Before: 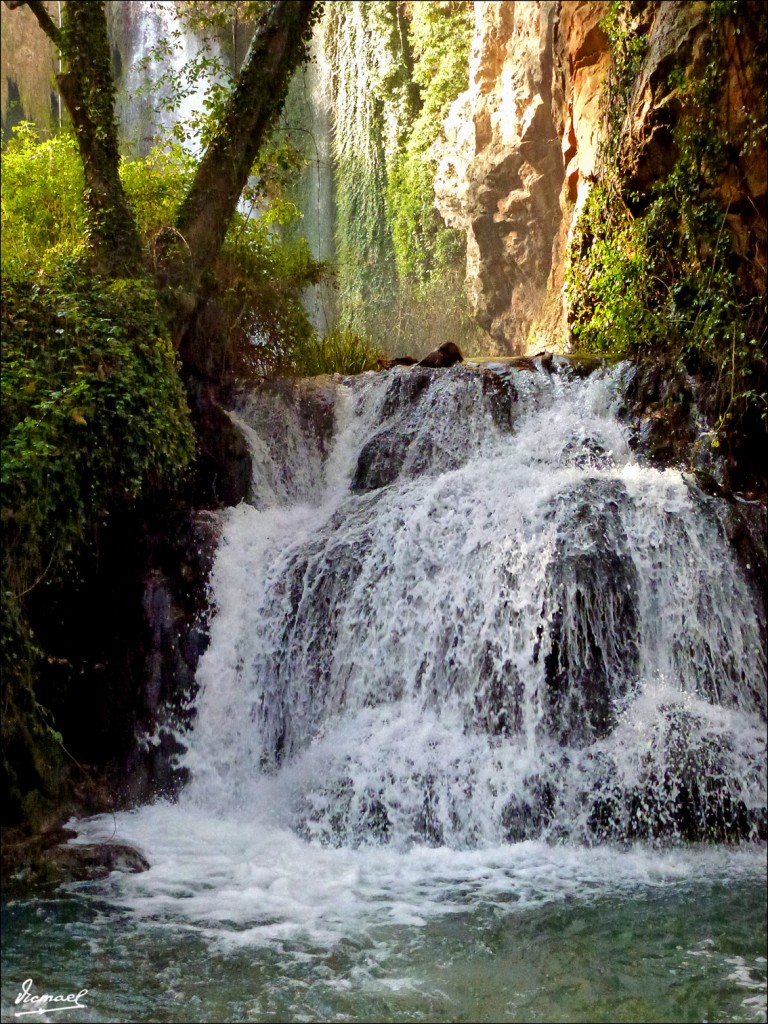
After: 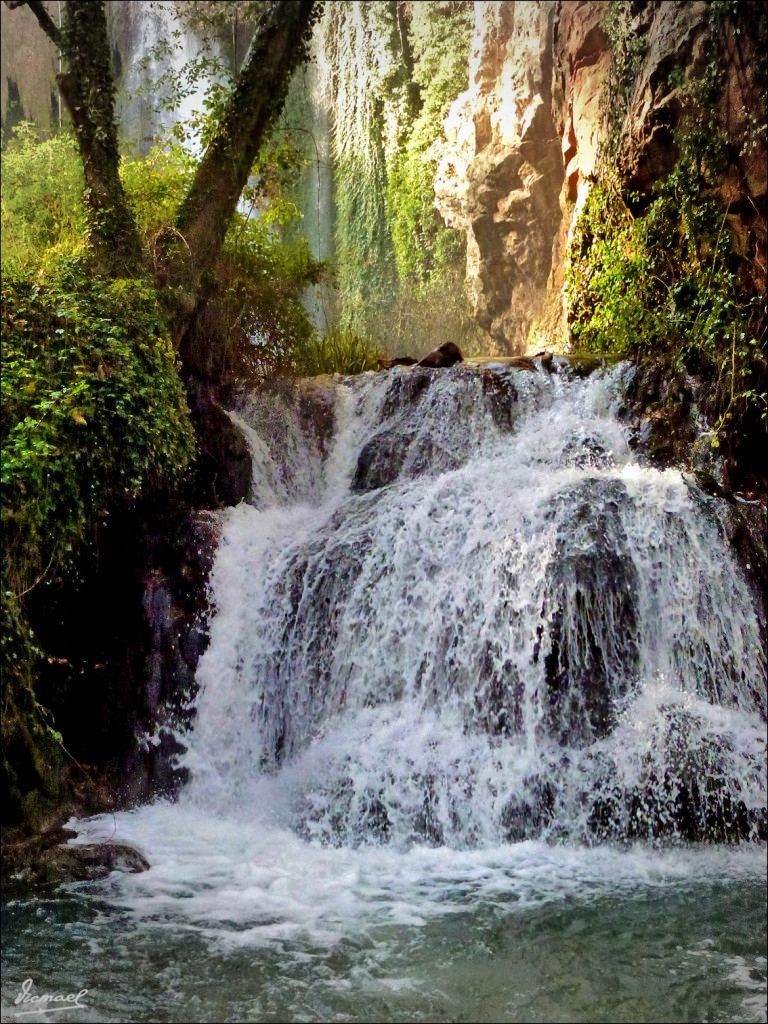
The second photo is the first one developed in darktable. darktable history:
shadows and highlights: shadows 47.85, highlights -42.97, soften with gaussian
vignetting: fall-off start 88.76%, fall-off radius 44.39%, width/height ratio 1.155
velvia: strength 14.41%
